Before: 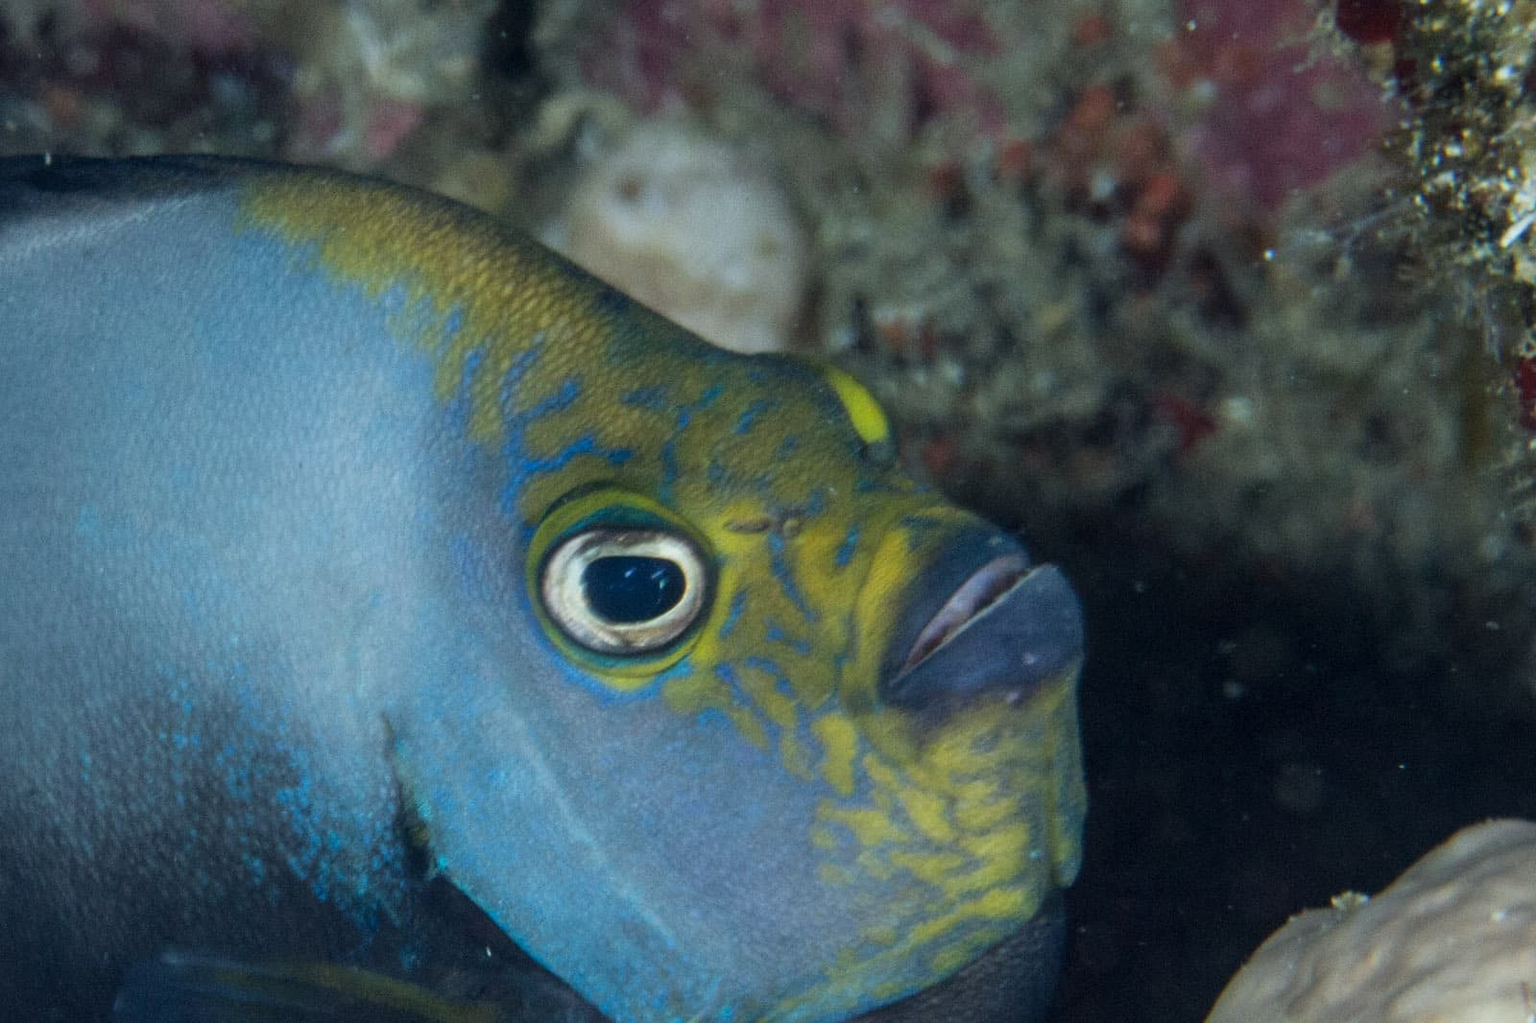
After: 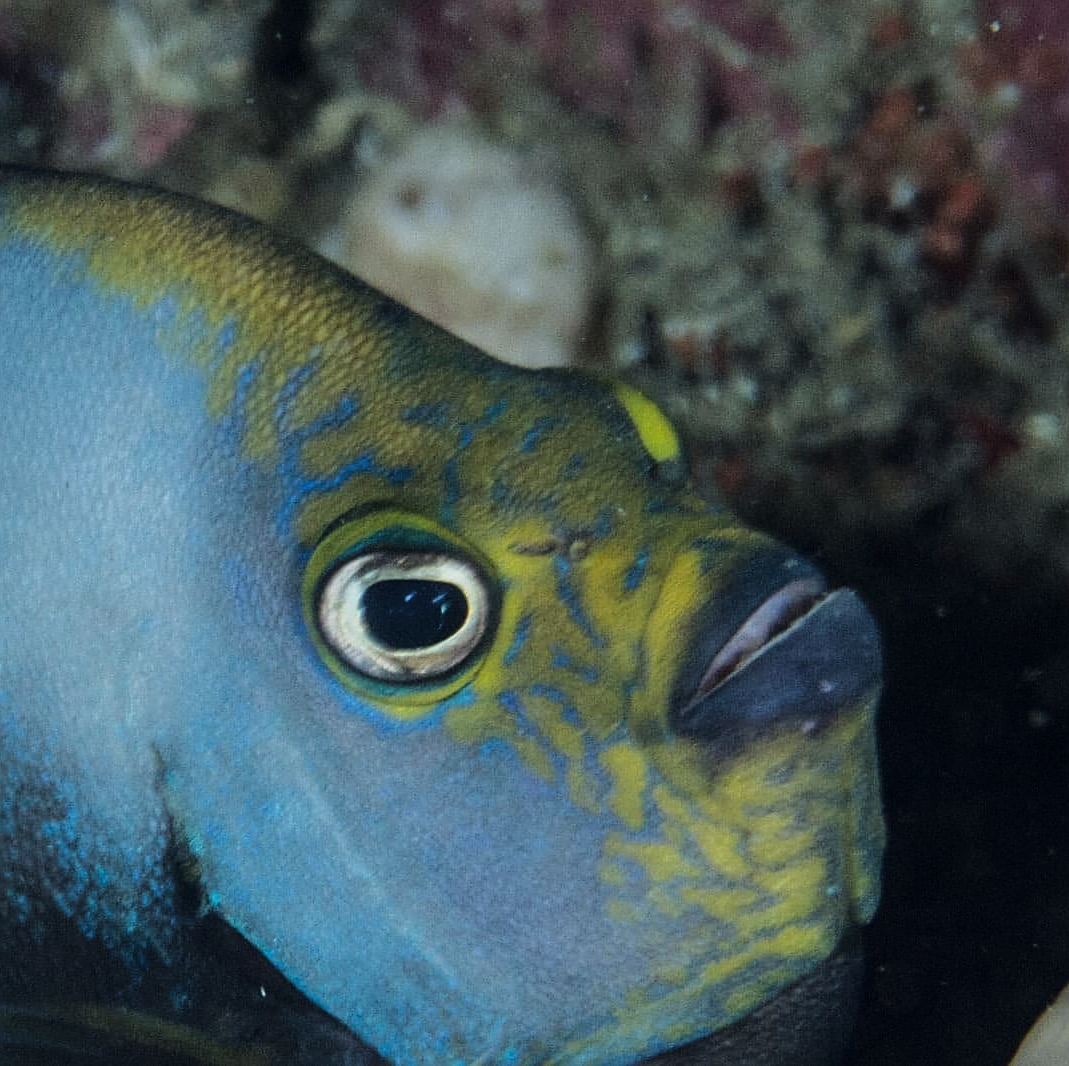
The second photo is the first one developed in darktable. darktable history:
crop: left 15.422%, right 17.751%
sharpen: on, module defaults
tone curve: curves: ch0 [(0, 0) (0.139, 0.081) (0.304, 0.259) (0.502, 0.505) (0.683, 0.676) (0.761, 0.773) (0.858, 0.858) (0.987, 0.945)]; ch1 [(0, 0) (0.172, 0.123) (0.304, 0.288) (0.414, 0.44) (0.472, 0.473) (0.502, 0.508) (0.54, 0.543) (0.583, 0.601) (0.638, 0.654) (0.741, 0.783) (1, 1)]; ch2 [(0, 0) (0.411, 0.424) (0.485, 0.476) (0.502, 0.502) (0.557, 0.54) (0.631, 0.576) (1, 1)], color space Lab, linked channels, preserve colors none
